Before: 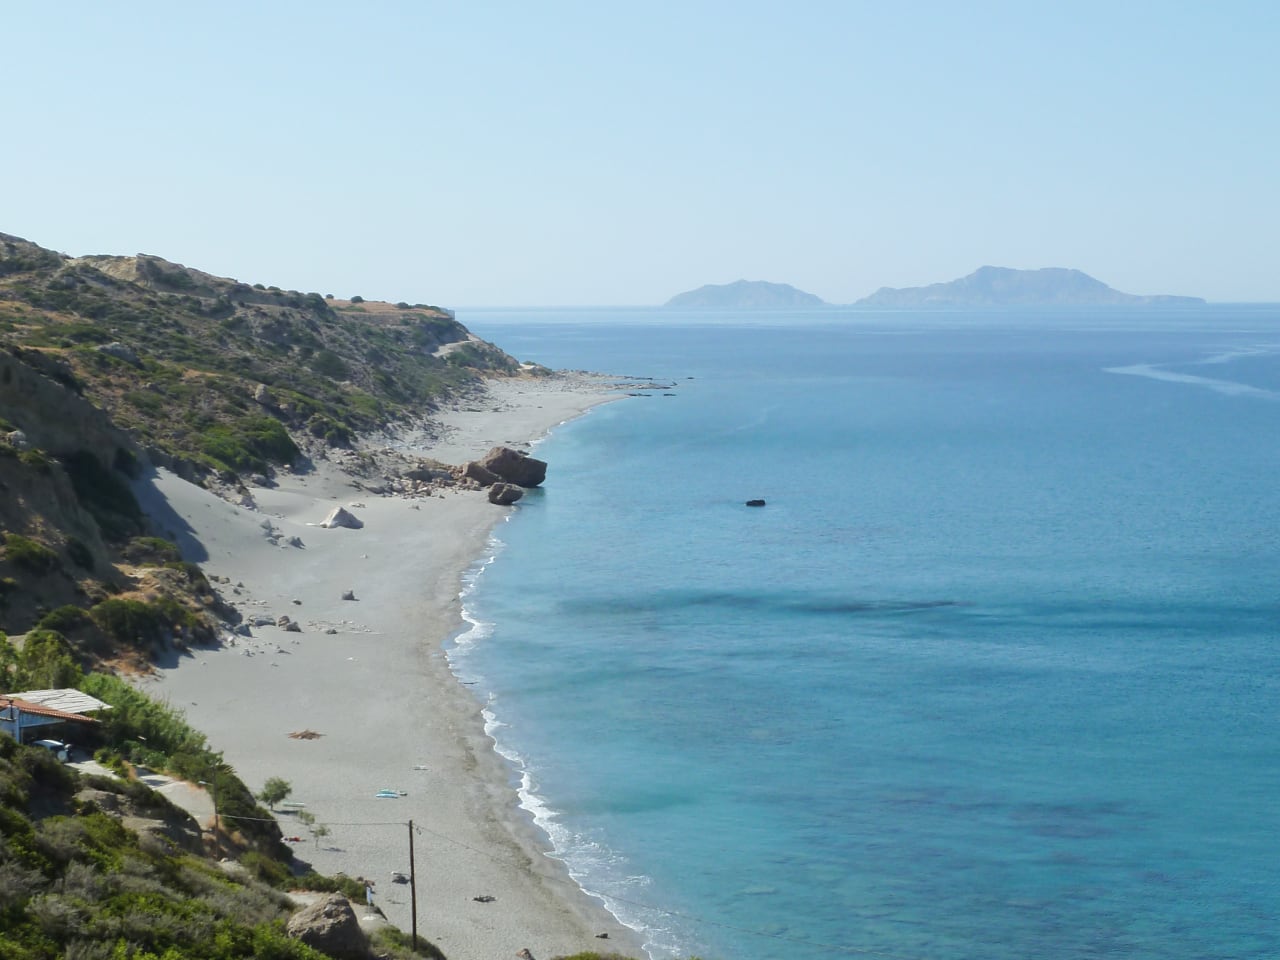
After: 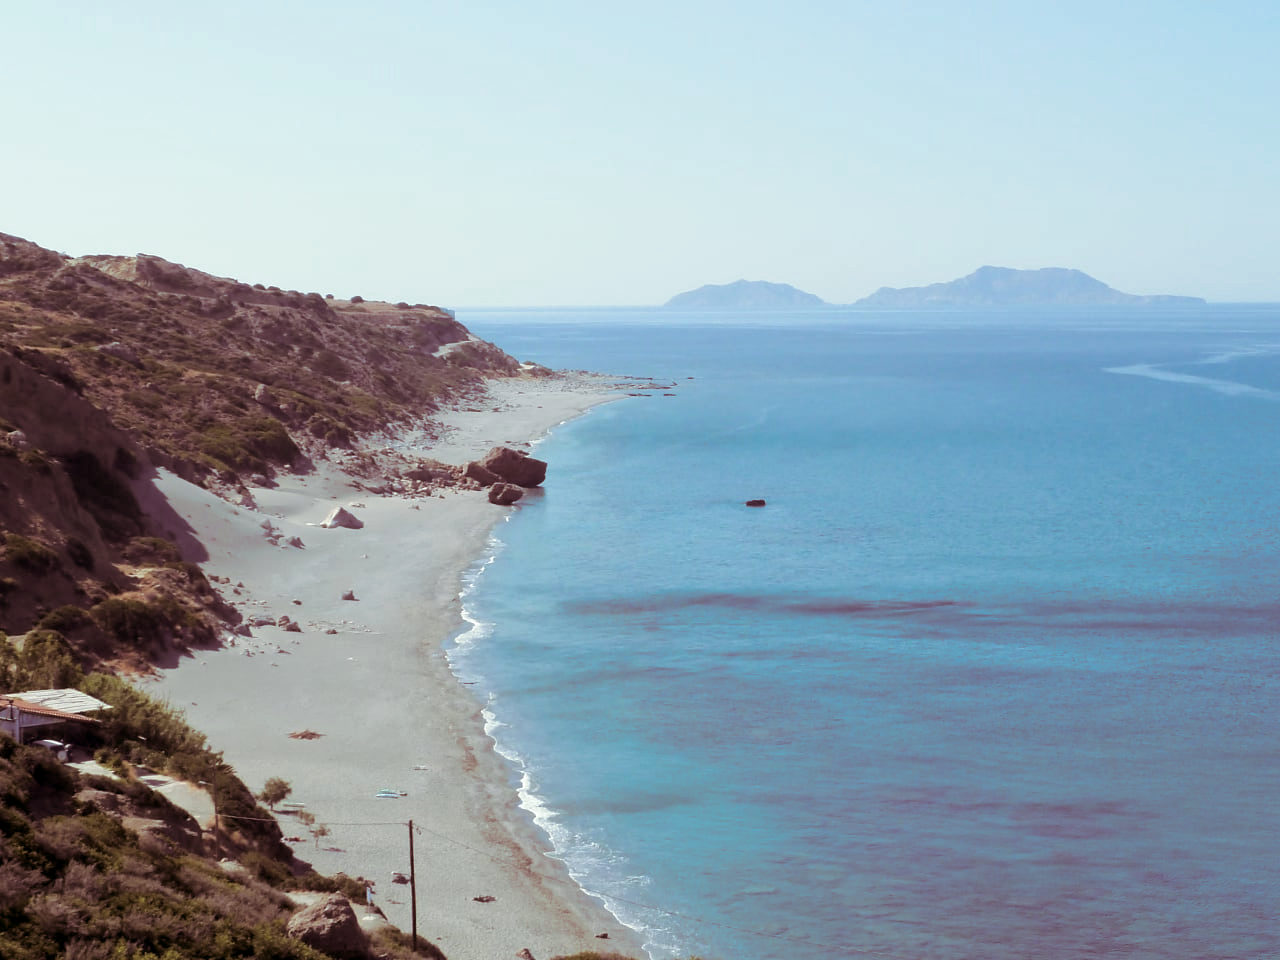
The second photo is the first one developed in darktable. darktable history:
split-toning: on, module defaults
exposure: black level correction 0.007, exposure 0.093 EV, compensate highlight preservation false
